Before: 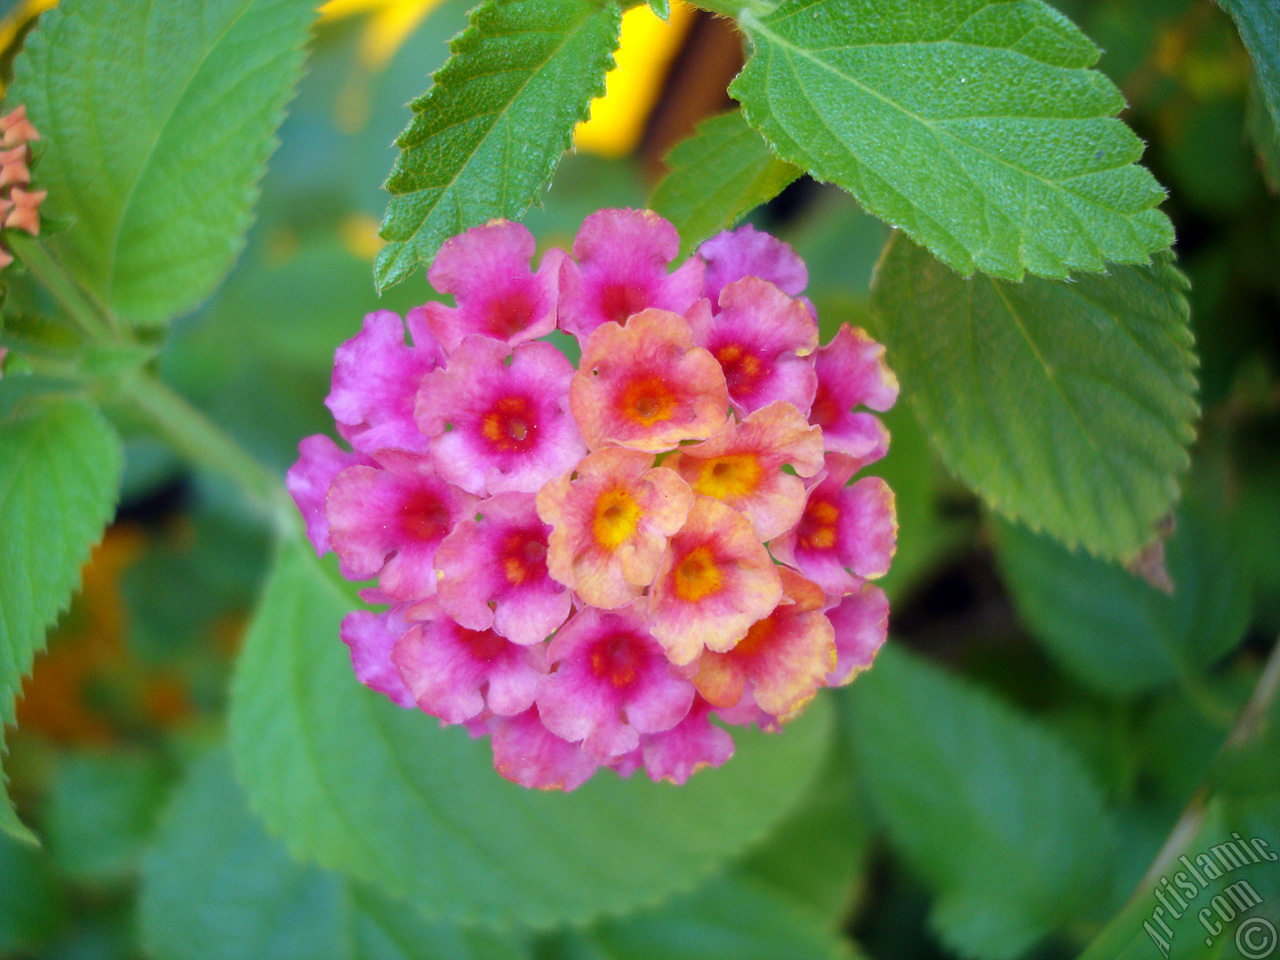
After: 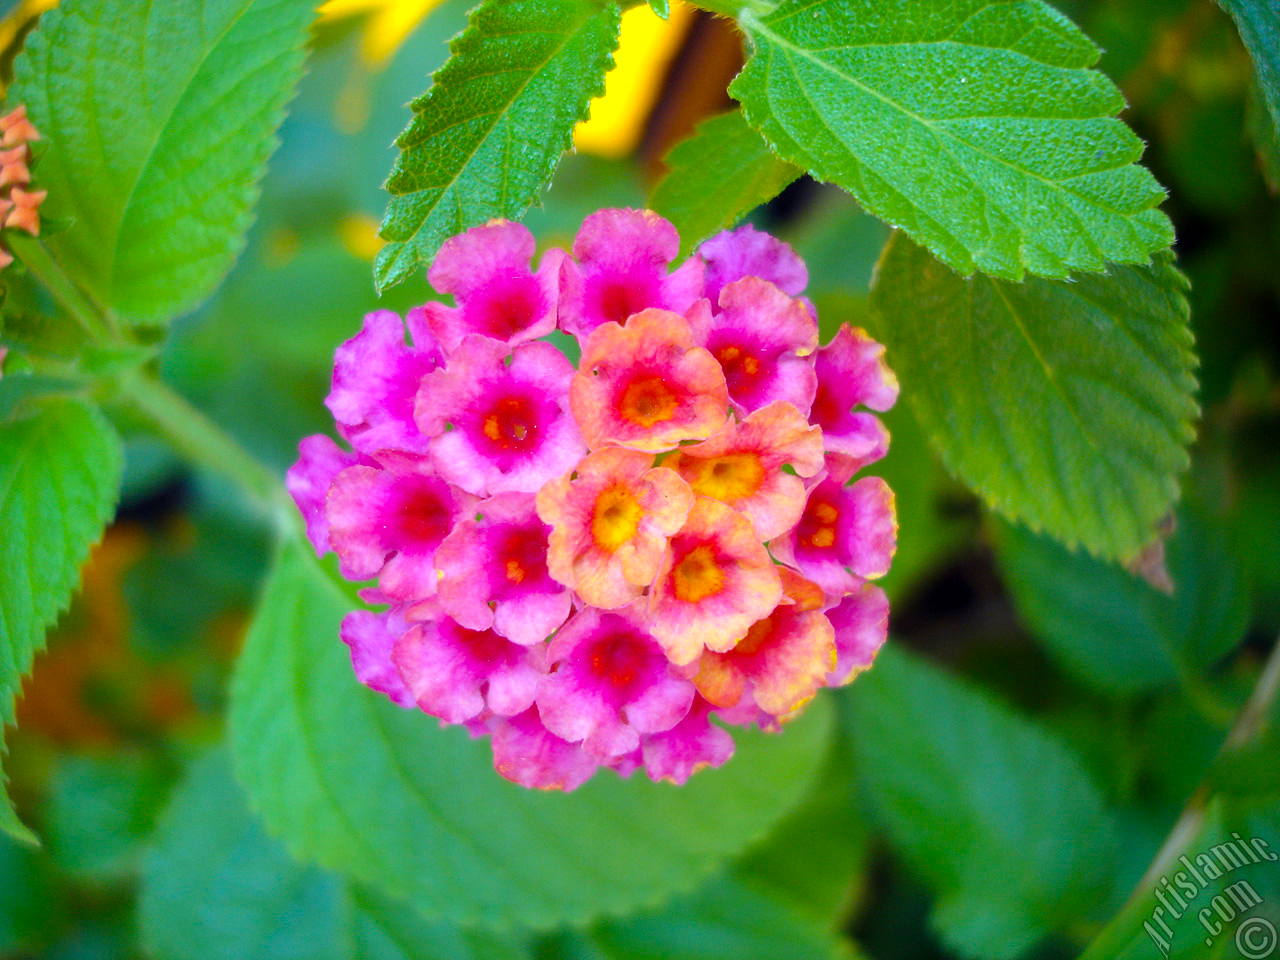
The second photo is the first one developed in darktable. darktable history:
color balance rgb: perceptual saturation grading › global saturation 25.838%, perceptual brilliance grading › highlights 7.651%, perceptual brilliance grading › mid-tones 4.229%, perceptual brilliance grading › shadows 2.293%, global vibrance 9.922%
